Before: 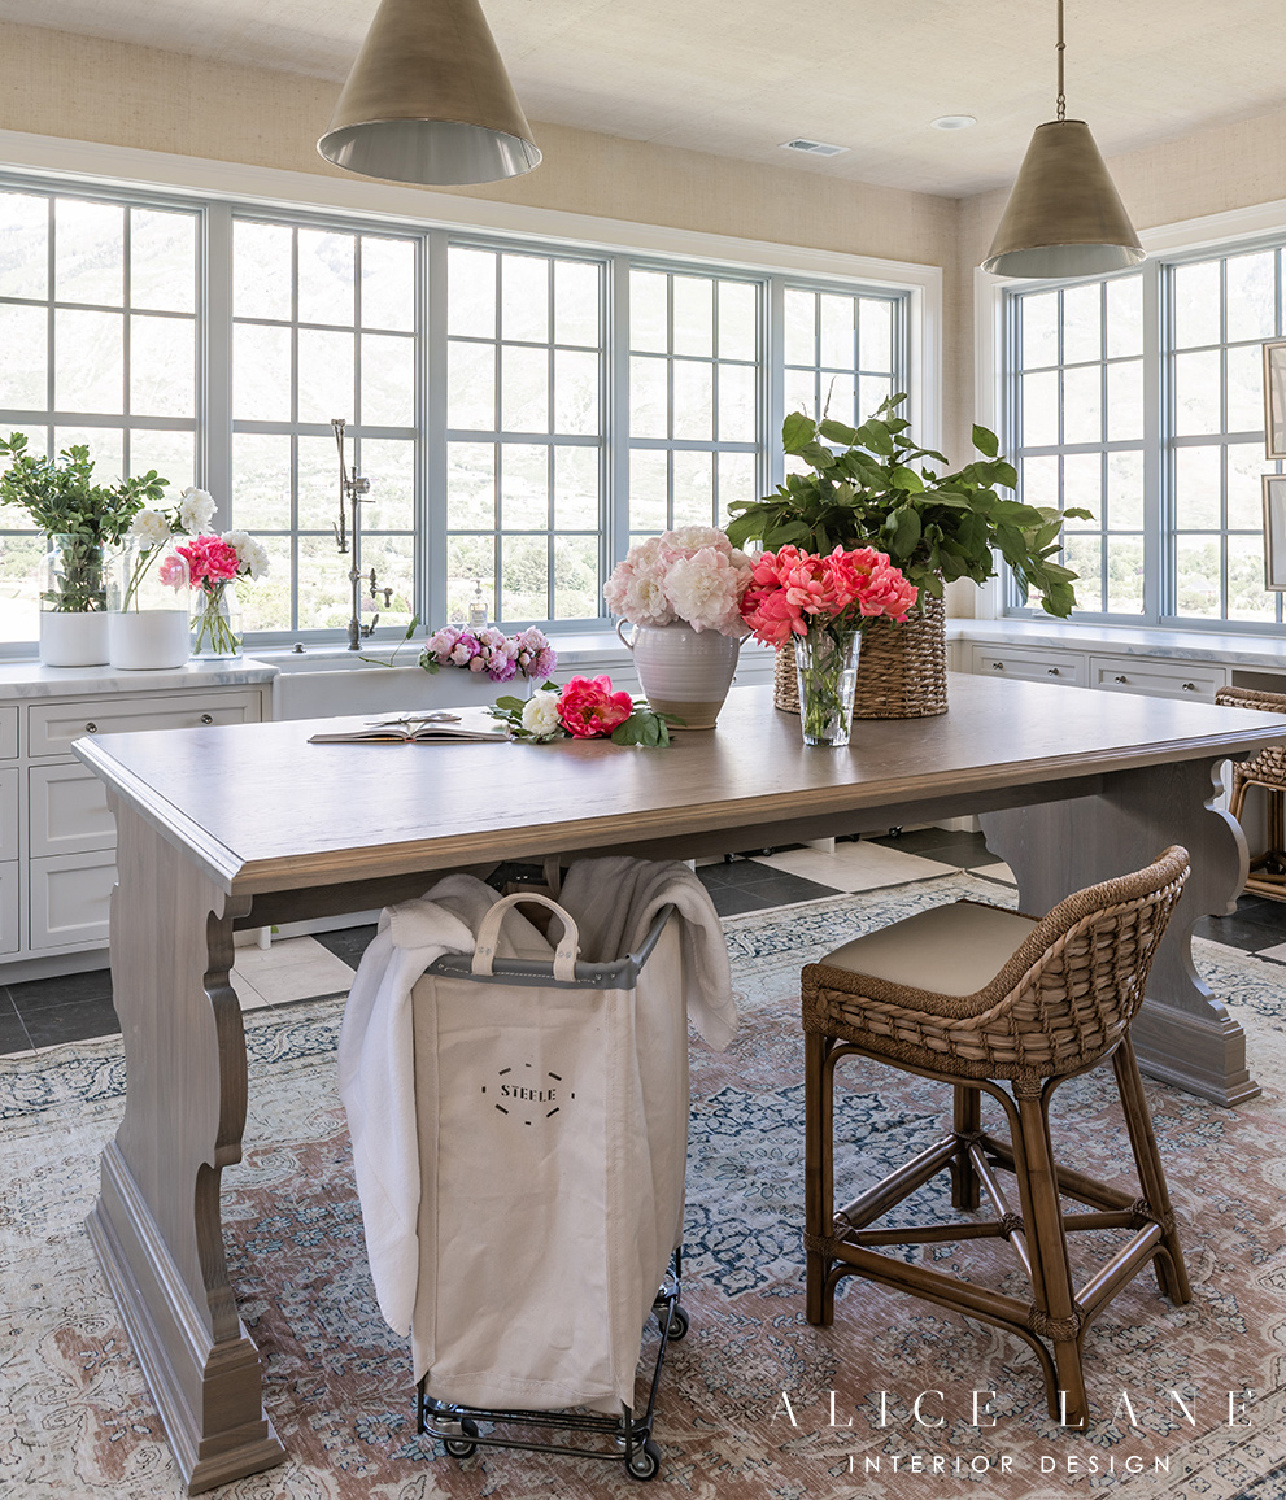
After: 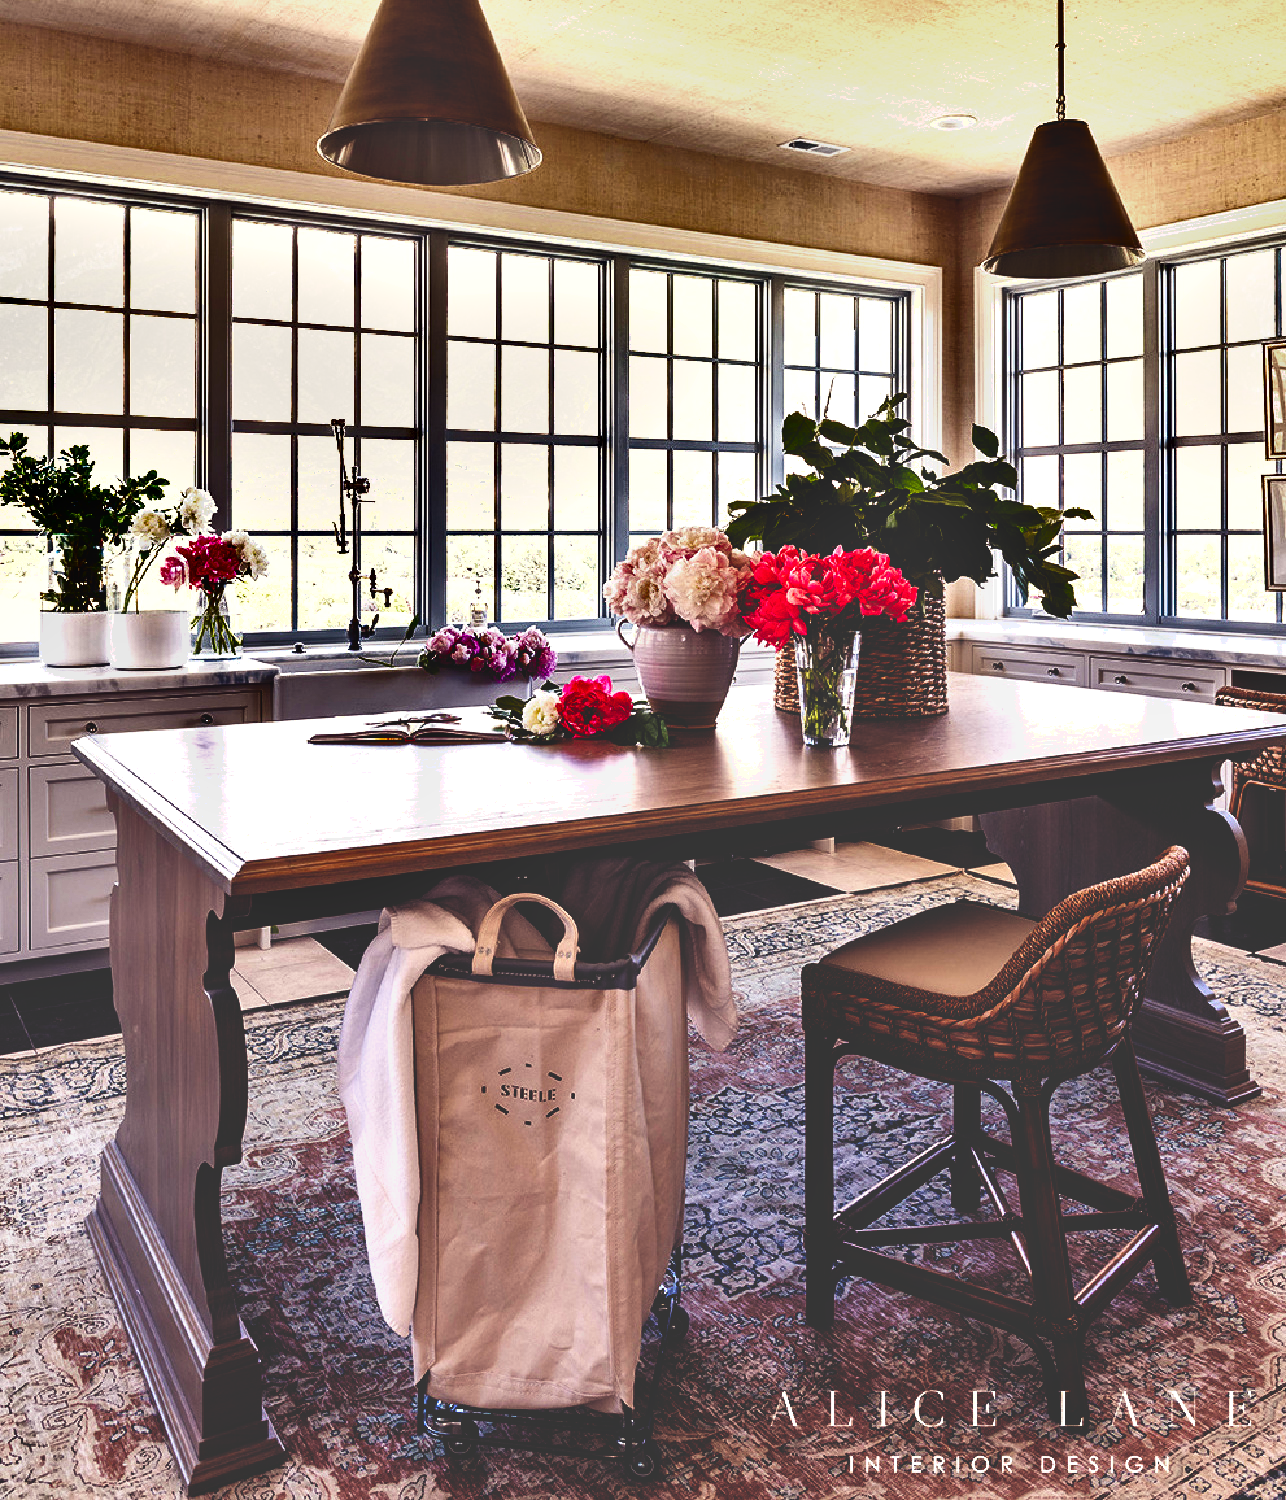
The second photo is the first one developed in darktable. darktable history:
exposure: exposure 0.191 EV, compensate highlight preservation false
color balance: lift [1.001, 0.997, 0.99, 1.01], gamma [1.007, 1, 0.975, 1.025], gain [1, 1.065, 1.052, 0.935], contrast 13.25%
base curve: curves: ch0 [(0, 0.036) (0.083, 0.04) (0.804, 1)], preserve colors none
shadows and highlights: white point adjustment -3.64, highlights -63.34, highlights color adjustment 42%, soften with gaussian
